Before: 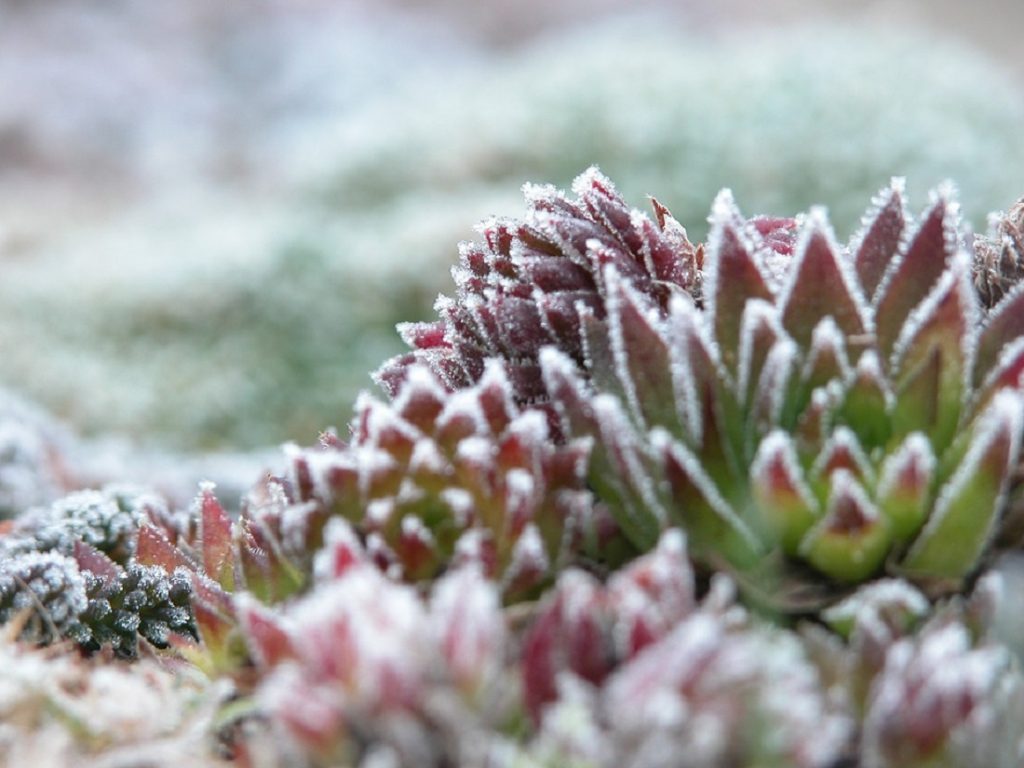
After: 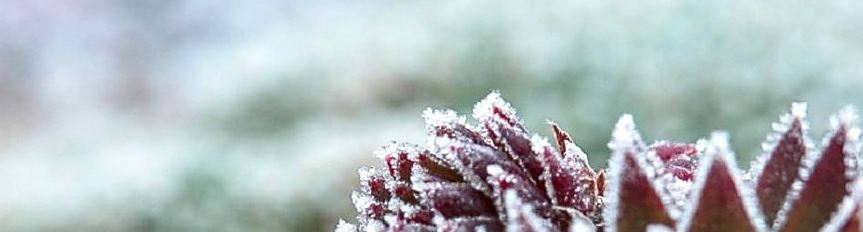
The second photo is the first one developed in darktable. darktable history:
local contrast: on, module defaults
crop and rotate: left 9.693%, top 9.723%, right 5.933%, bottom 60.045%
contrast brightness saturation: contrast 0.13, brightness -0.054, saturation 0.16
sharpen: on, module defaults
